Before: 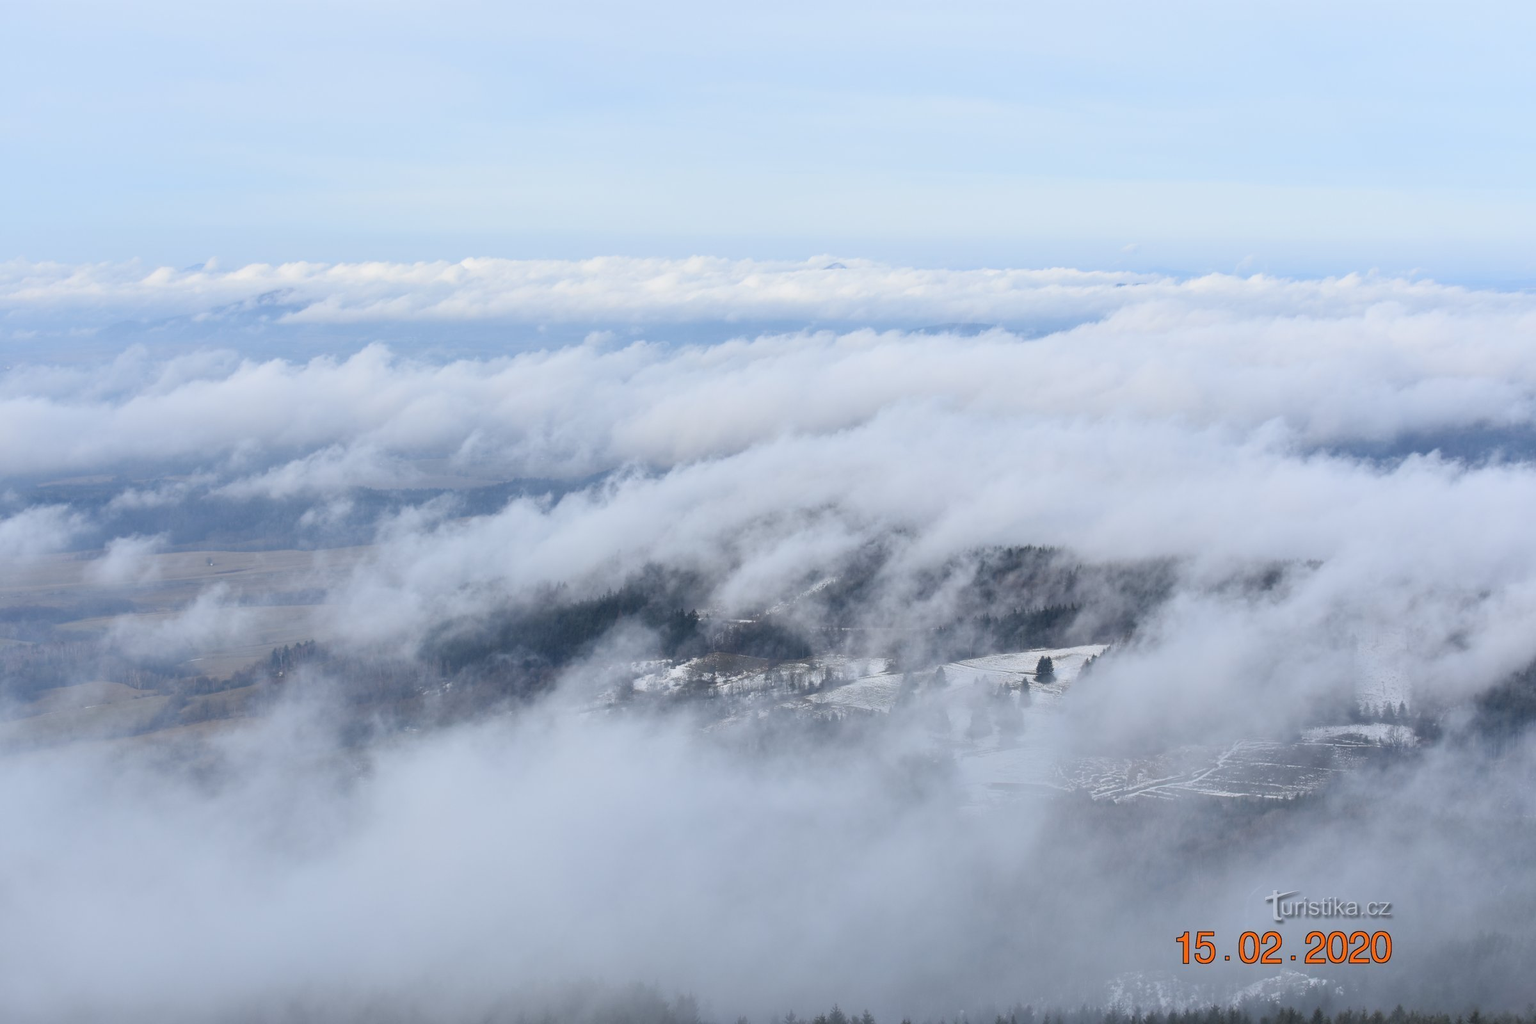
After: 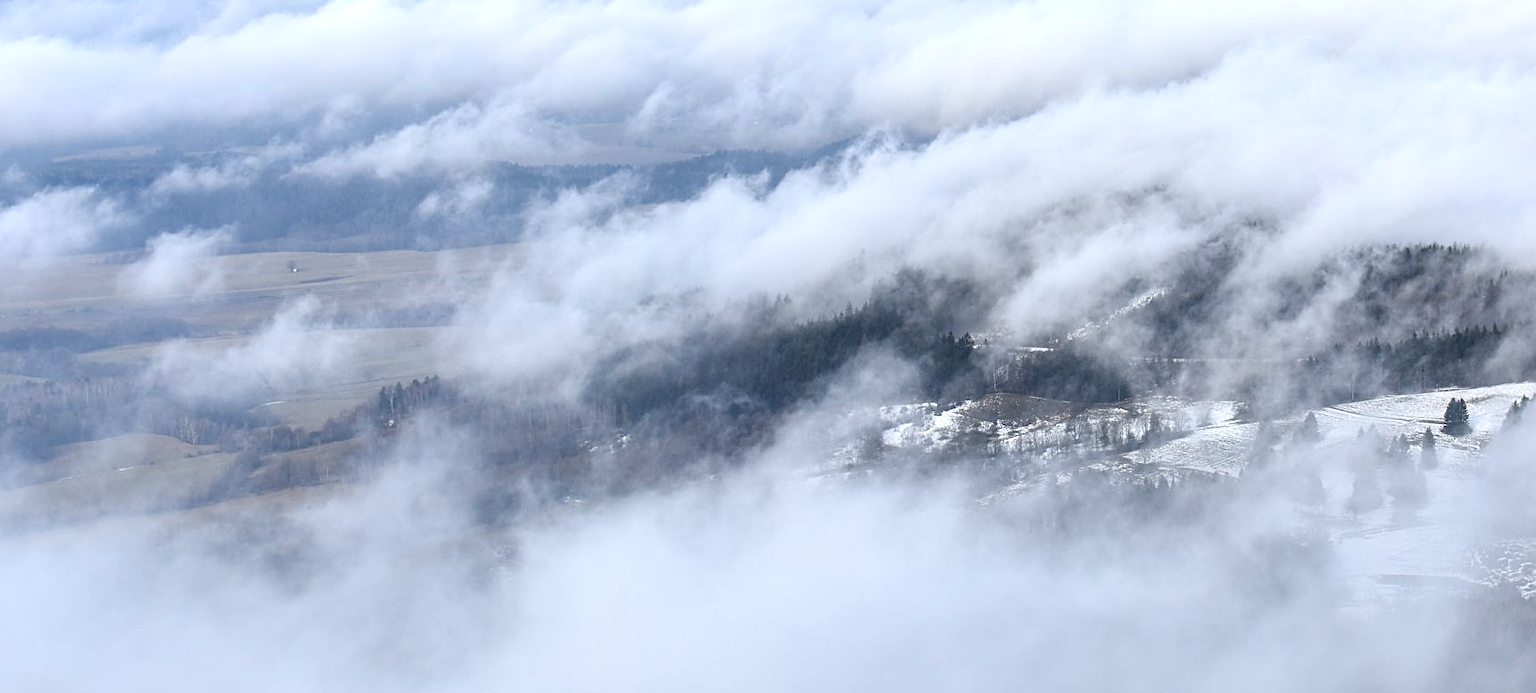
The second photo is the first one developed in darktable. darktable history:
exposure: exposure 0.495 EV, compensate exposure bias true, compensate highlight preservation false
crop: top 36.244%, right 28.237%, bottom 15.077%
sharpen: on, module defaults
local contrast: on, module defaults
